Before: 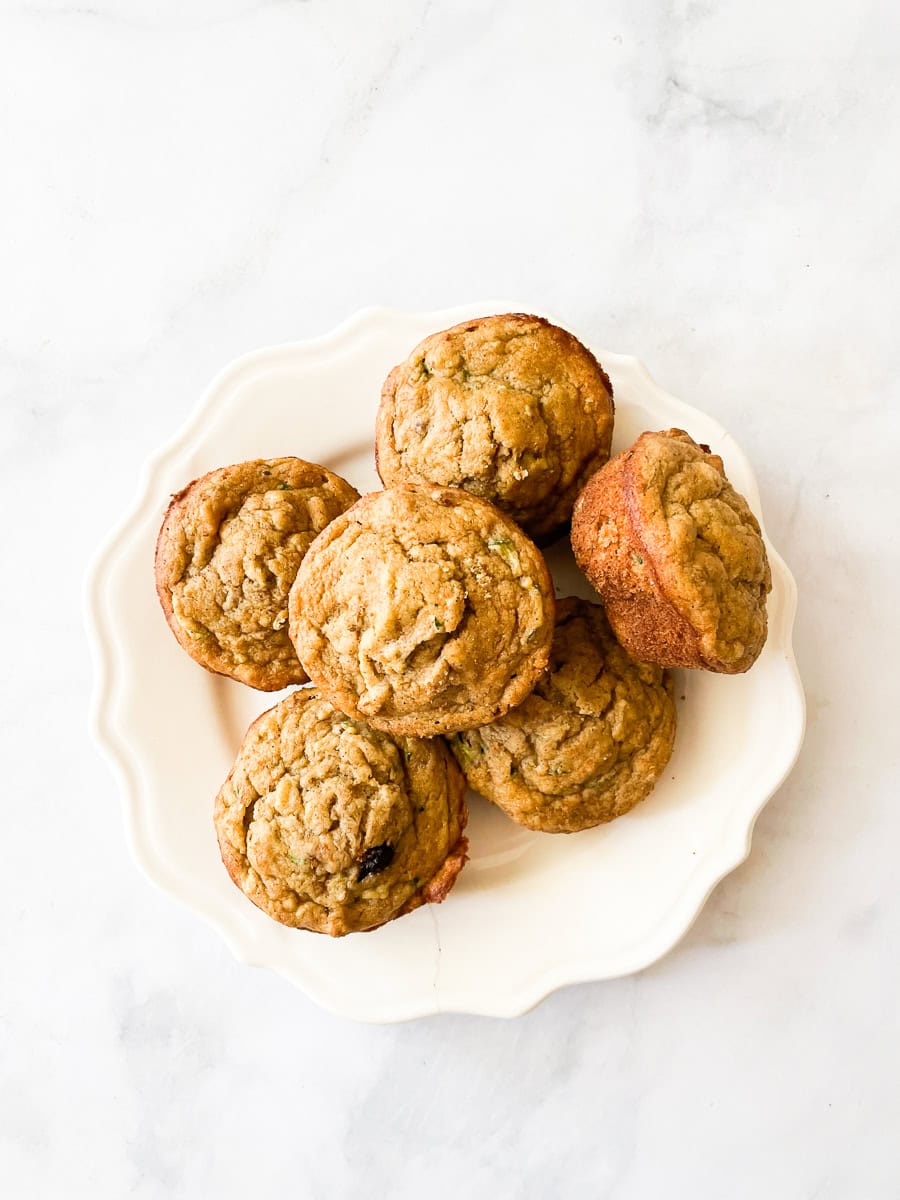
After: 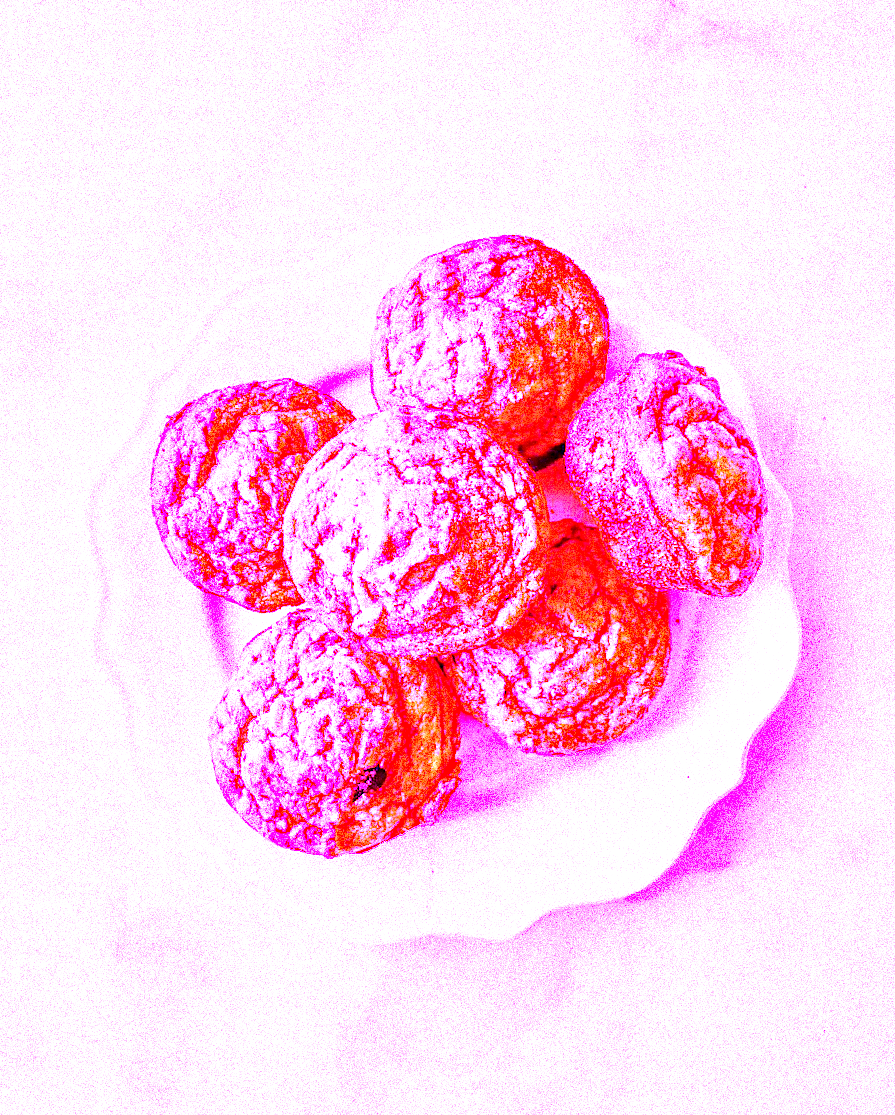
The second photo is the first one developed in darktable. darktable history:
crop and rotate: top 6.25%
contrast equalizer: octaves 7, y [[0.6 ×6], [0.55 ×6], [0 ×6], [0 ×6], [0 ×6]], mix 0.35
rotate and perspective: rotation 0.192°, lens shift (horizontal) -0.015, crop left 0.005, crop right 0.996, crop top 0.006, crop bottom 0.99
grain: mid-tones bias 0%
white balance: red 8, blue 8
exposure: exposure 0.2 EV, compensate highlight preservation false
